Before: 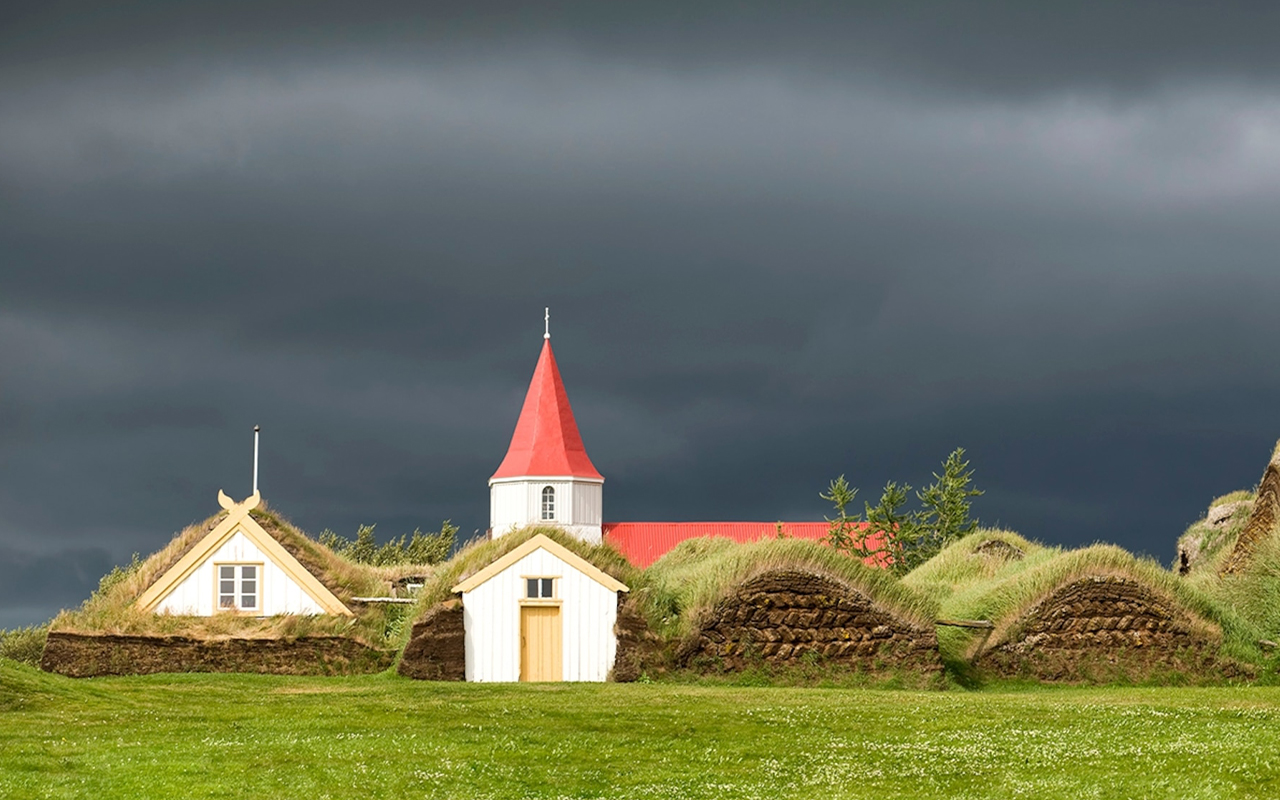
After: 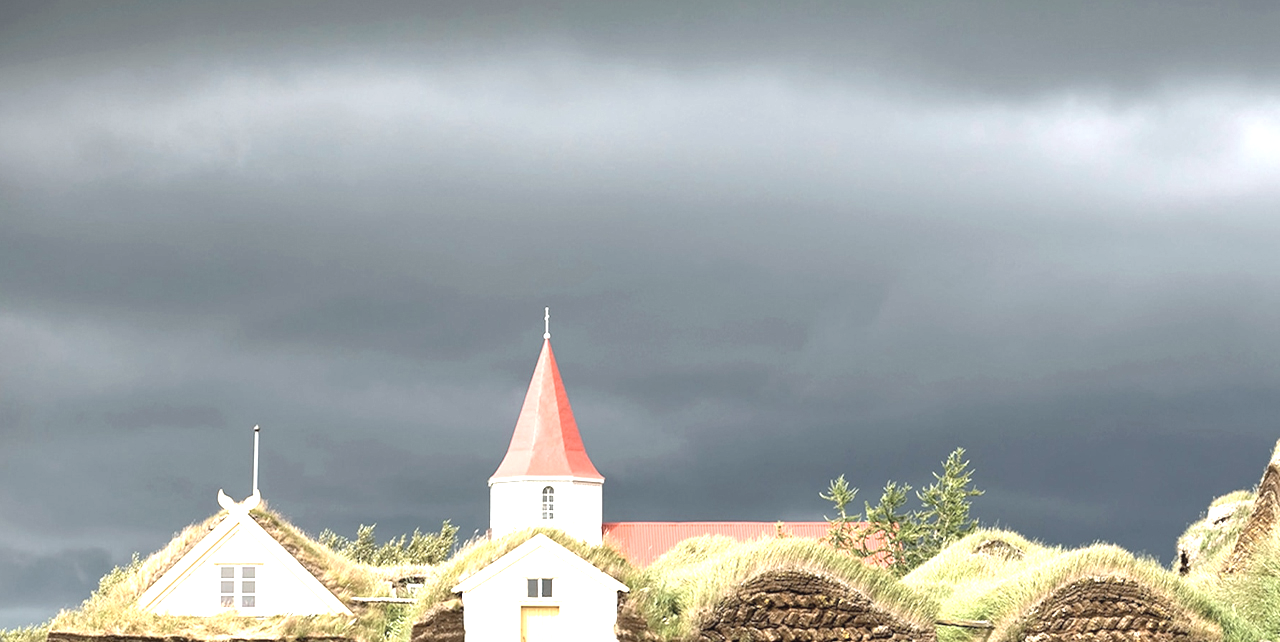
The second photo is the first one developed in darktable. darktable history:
crop: bottom 19.644%
exposure: black level correction 0, exposure 1.55 EV, compensate exposure bias true, compensate highlight preservation false
vibrance: on, module defaults
contrast brightness saturation: contrast -0.05, saturation -0.41
